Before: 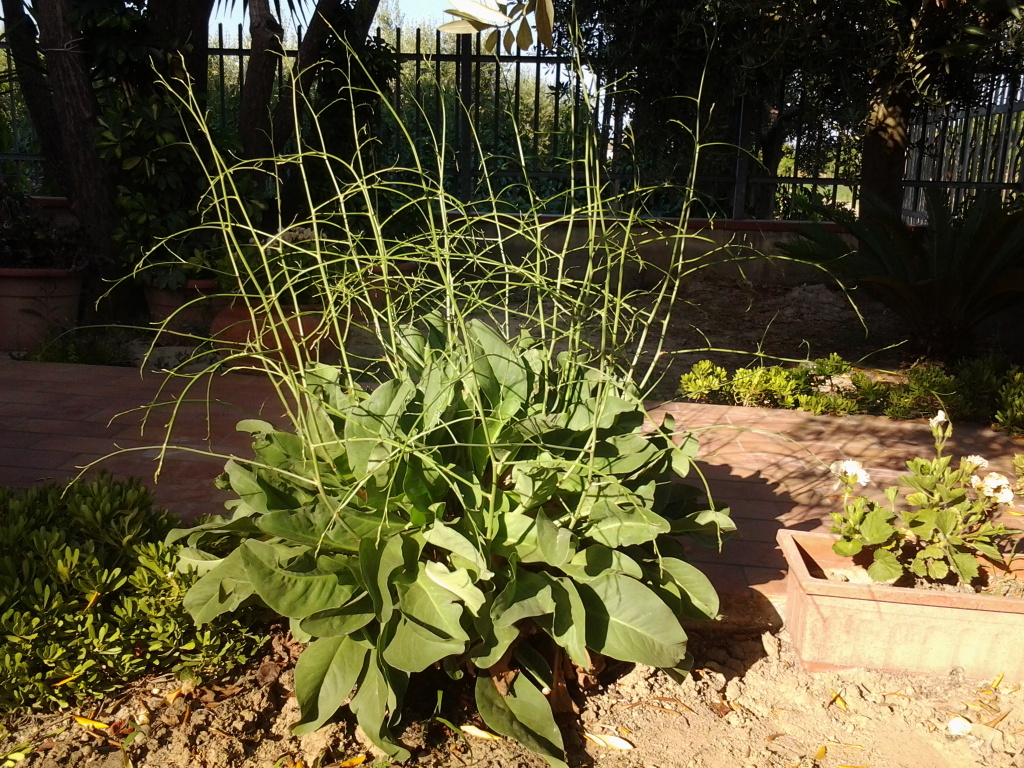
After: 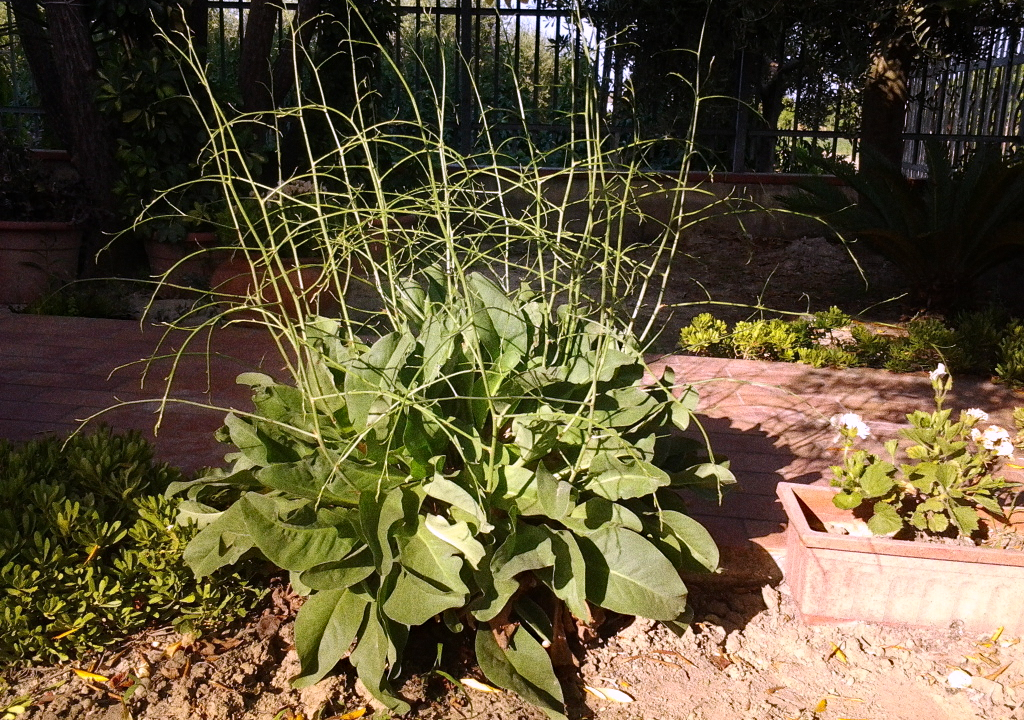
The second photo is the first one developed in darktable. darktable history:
grain: coarseness 0.09 ISO, strength 40%
crop and rotate: top 6.25%
haze removal: compatibility mode true, adaptive false
white balance: red 1.042, blue 1.17
